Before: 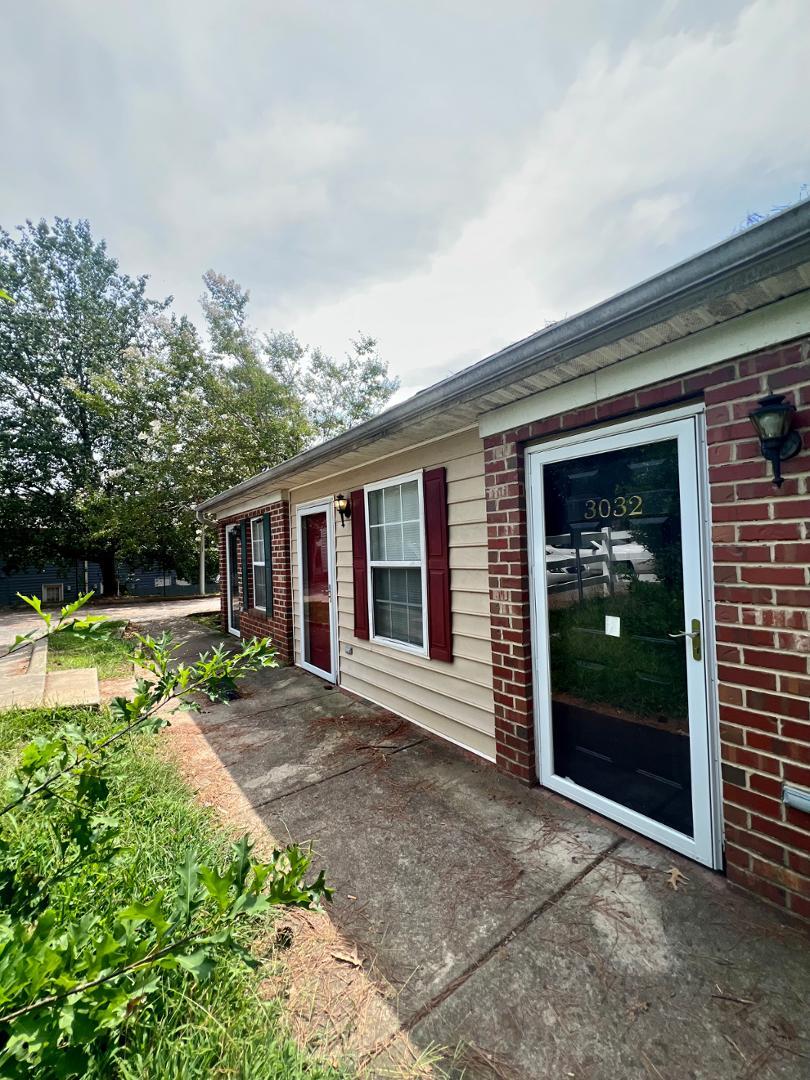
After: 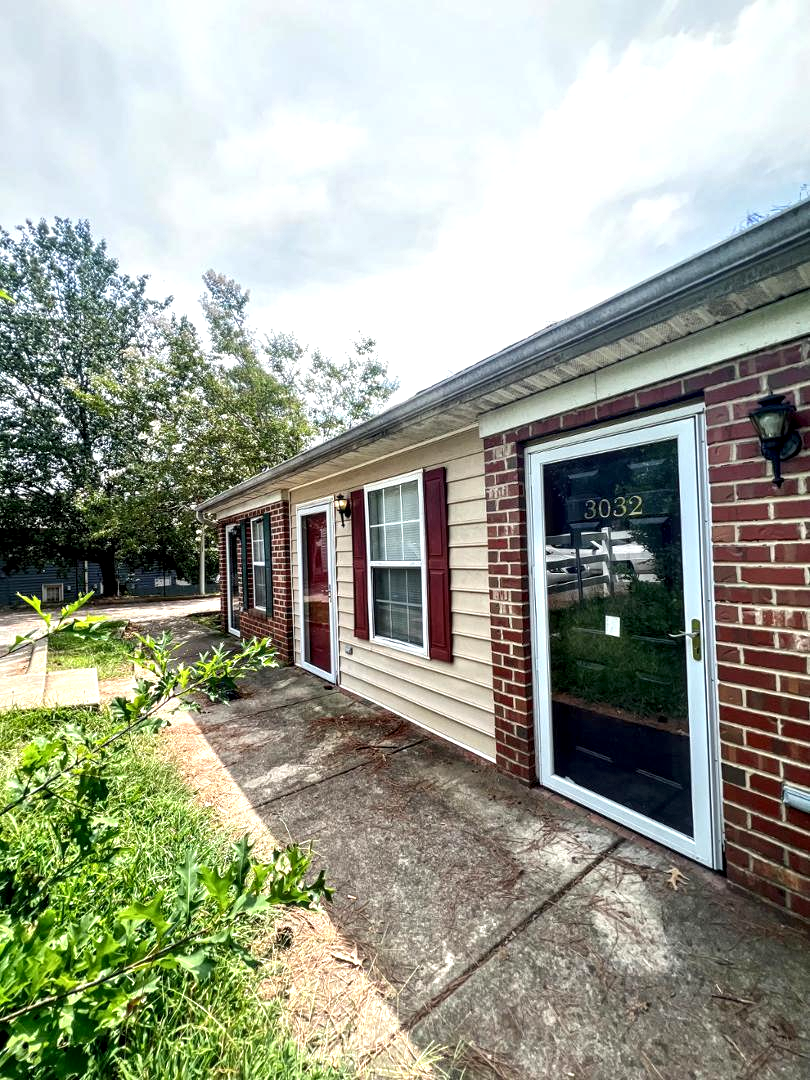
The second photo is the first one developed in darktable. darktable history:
exposure: black level correction 0, exposure 0.5 EV, compensate exposure bias true, compensate highlight preservation false
local contrast: detail 150%
